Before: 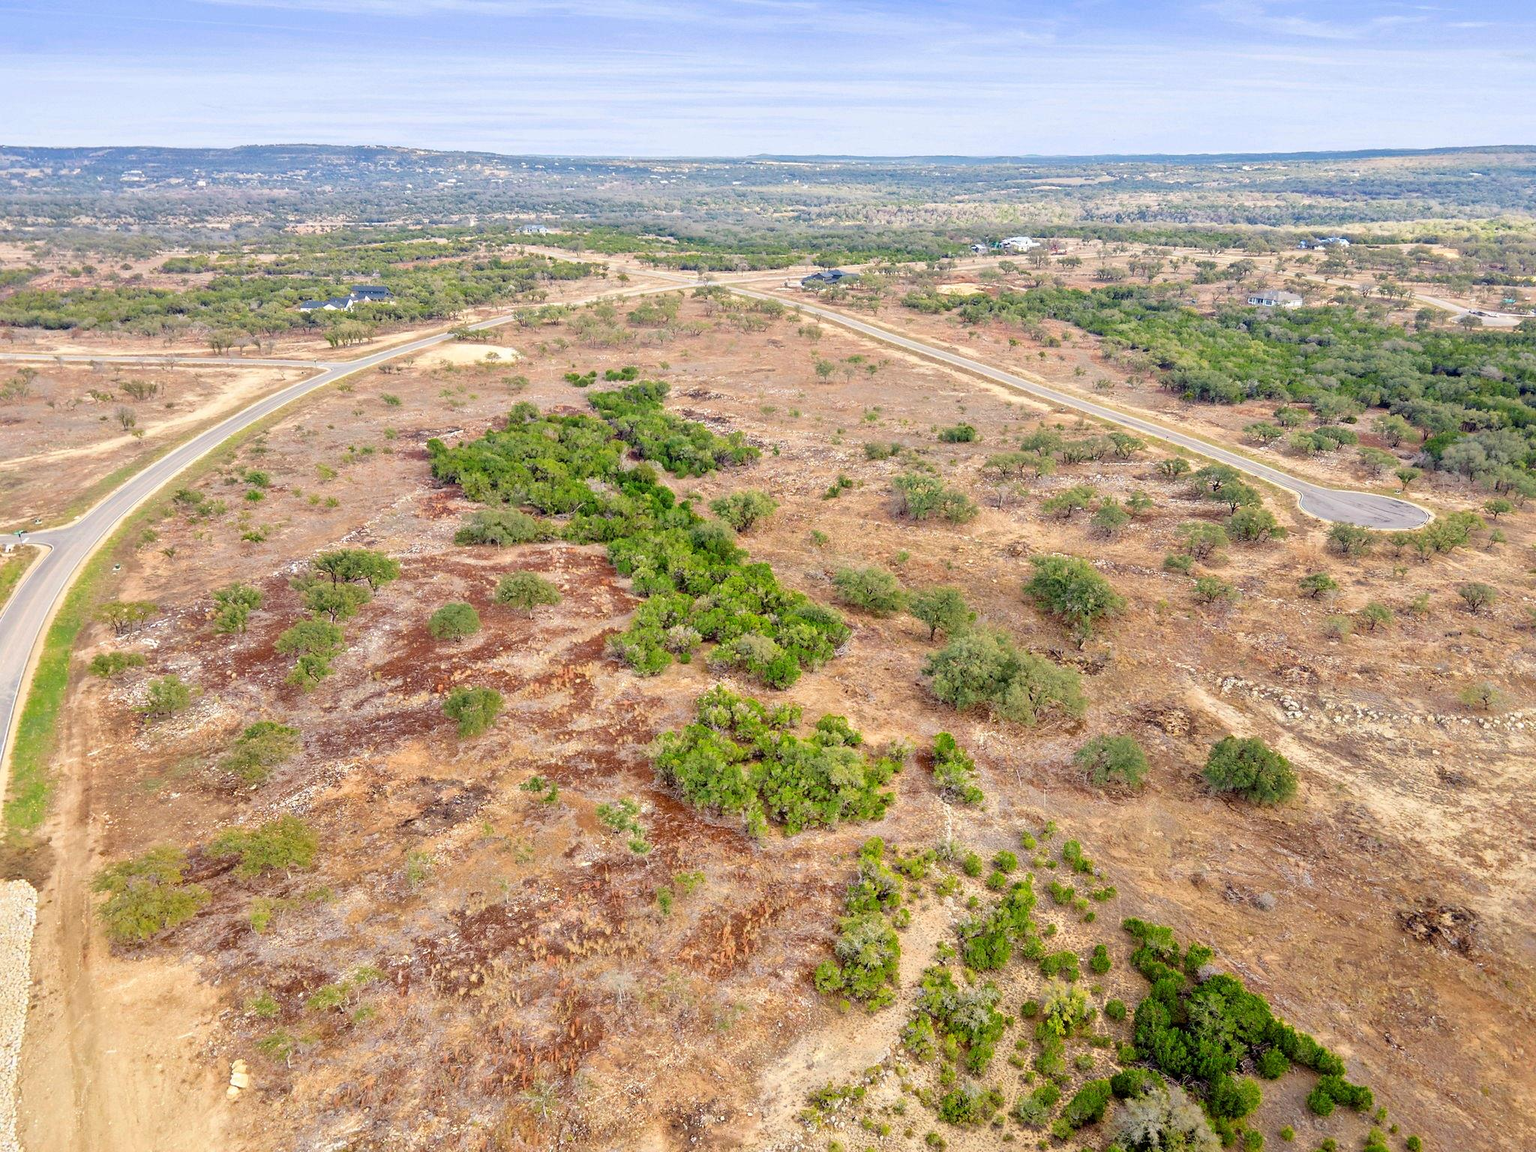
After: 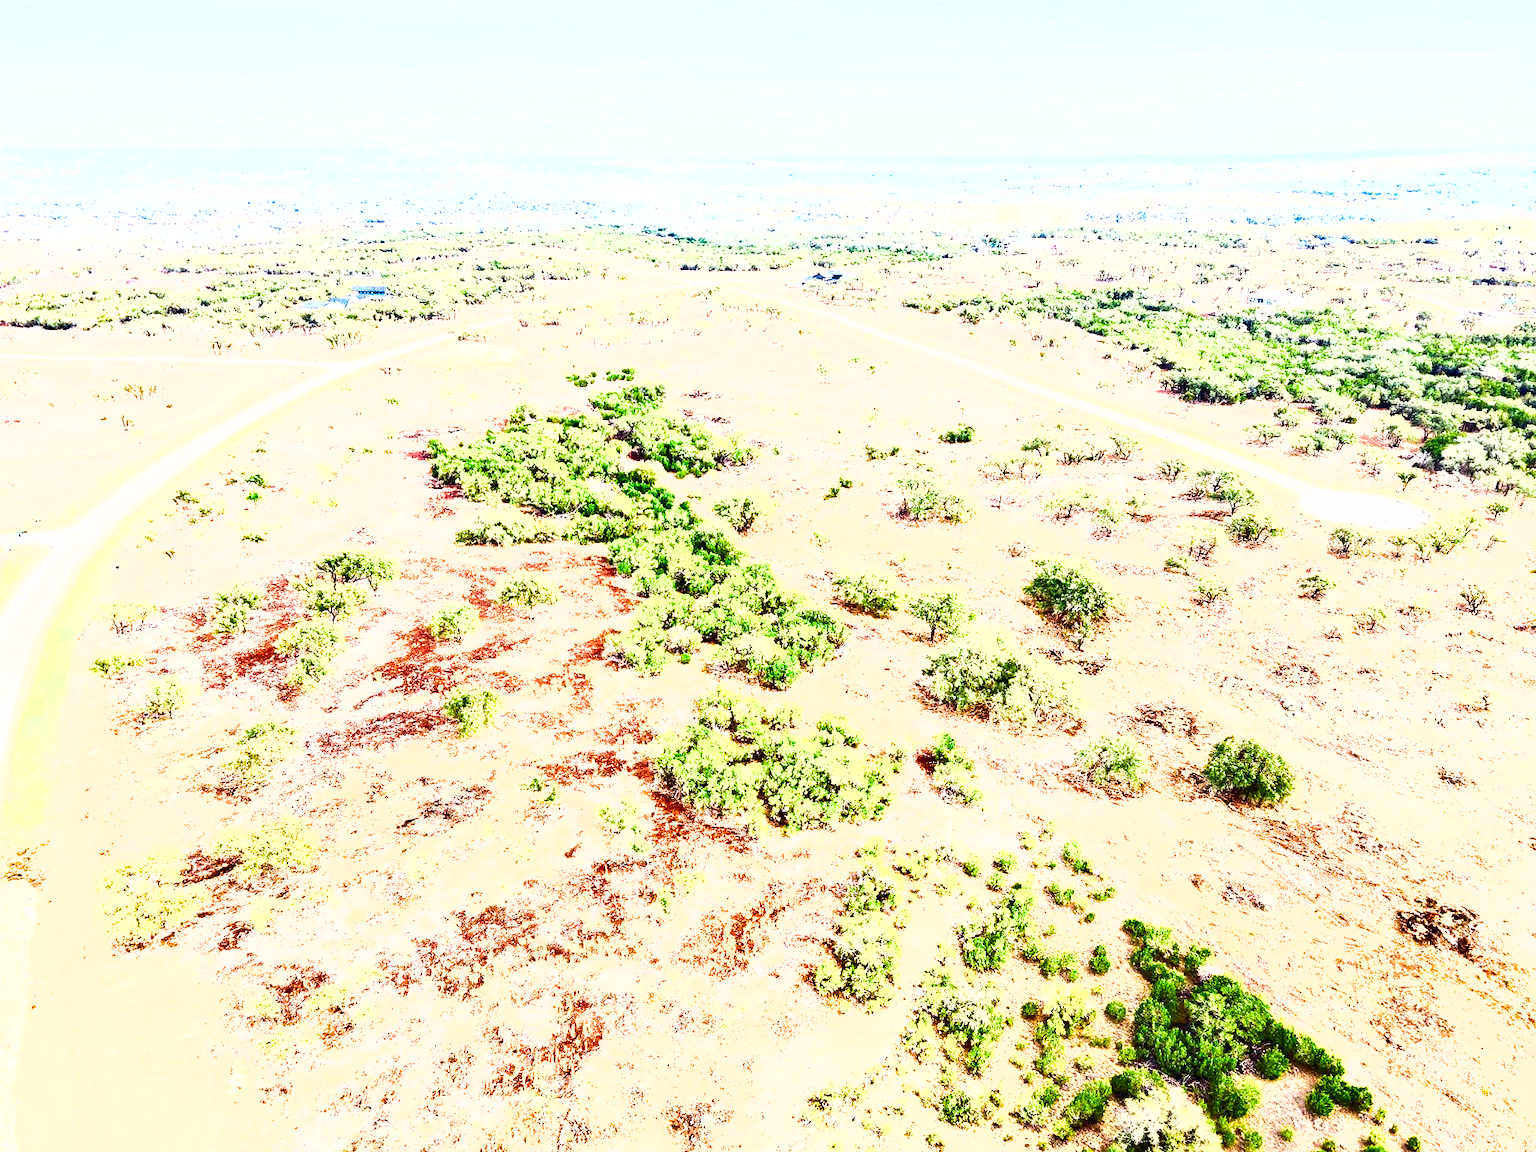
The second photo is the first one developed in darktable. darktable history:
exposure: black level correction 0, exposure 2.327 EV, compensate exposure bias true, compensate highlight preservation false
color balance rgb: global vibrance 1%, saturation formula JzAzBz (2021)
shadows and highlights: radius 108.52, shadows 23.73, highlights -59.32, low approximation 0.01, soften with gaussian
